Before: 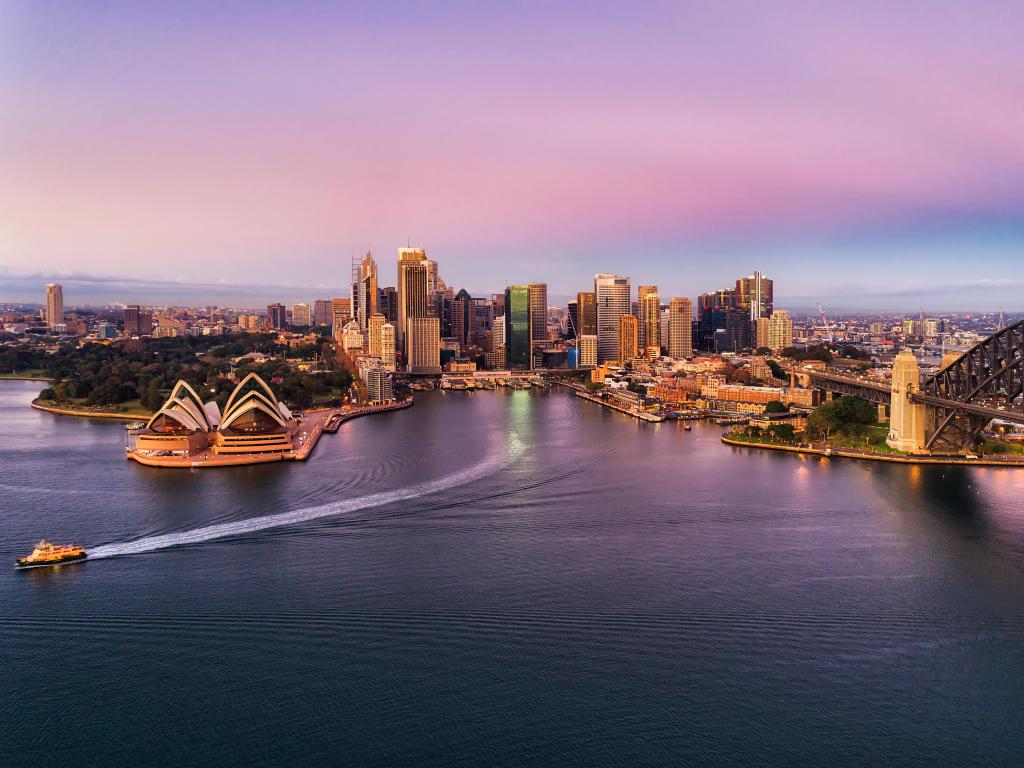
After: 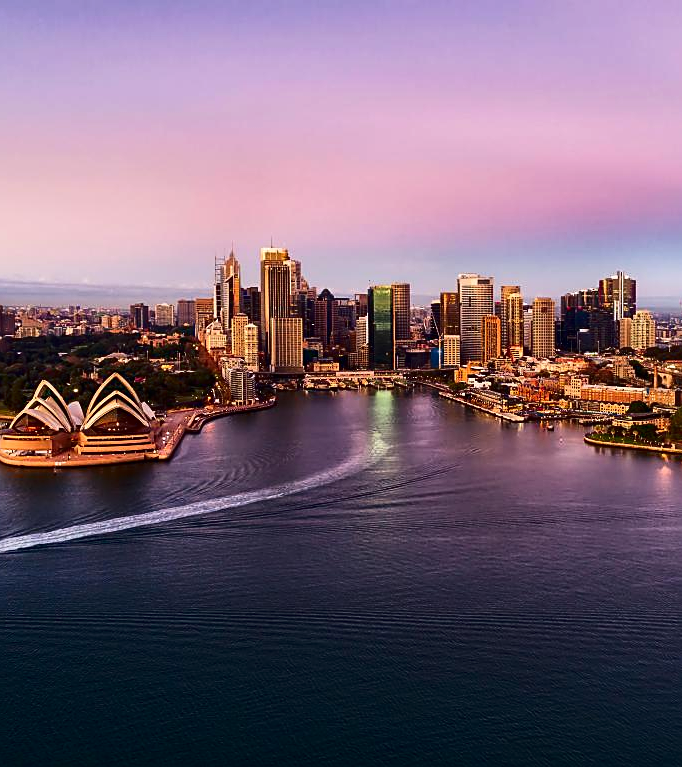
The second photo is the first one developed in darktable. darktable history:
contrast brightness saturation: contrast 0.204, brightness -0.104, saturation 0.098
sharpen: on, module defaults
crop and rotate: left 13.465%, right 19.868%
